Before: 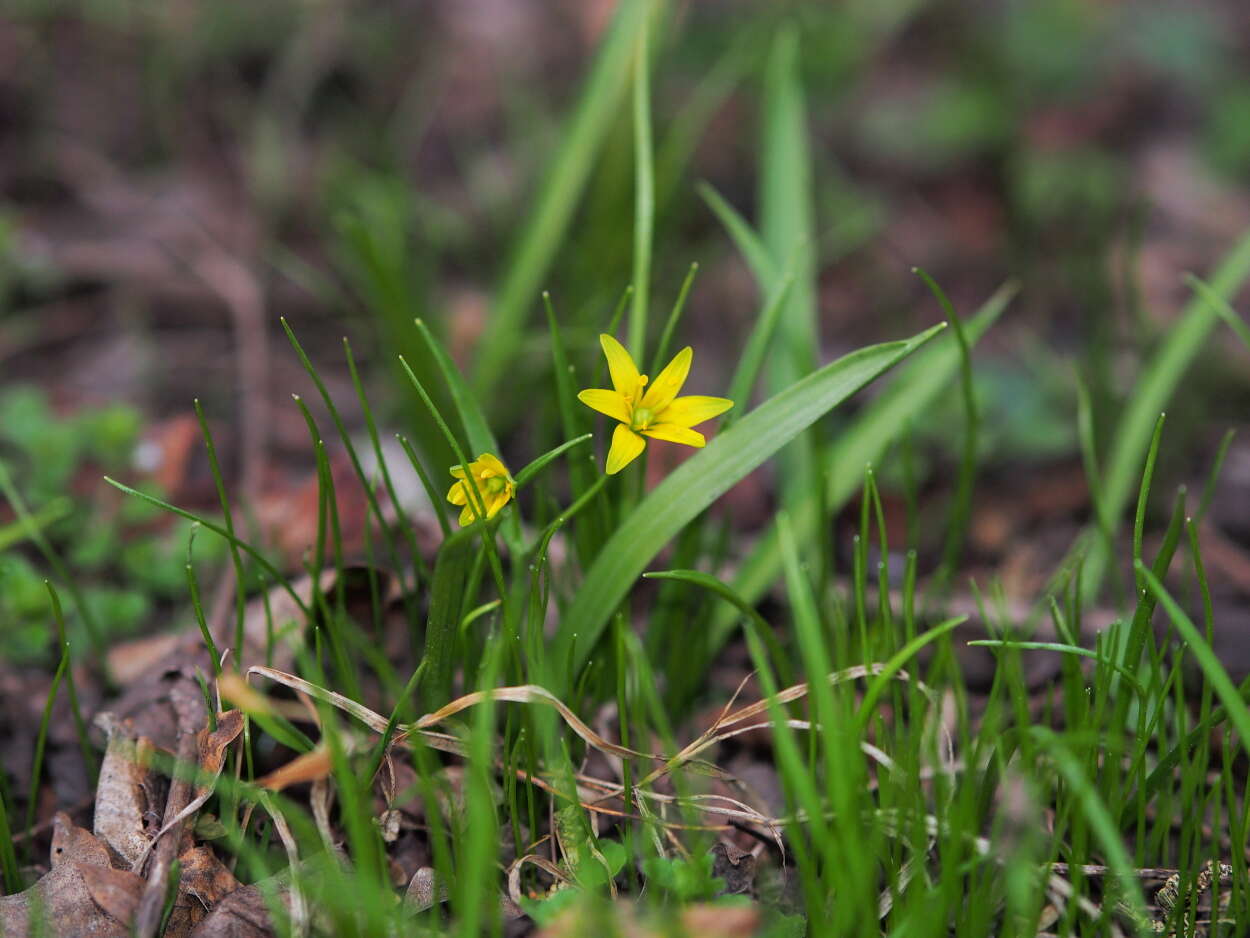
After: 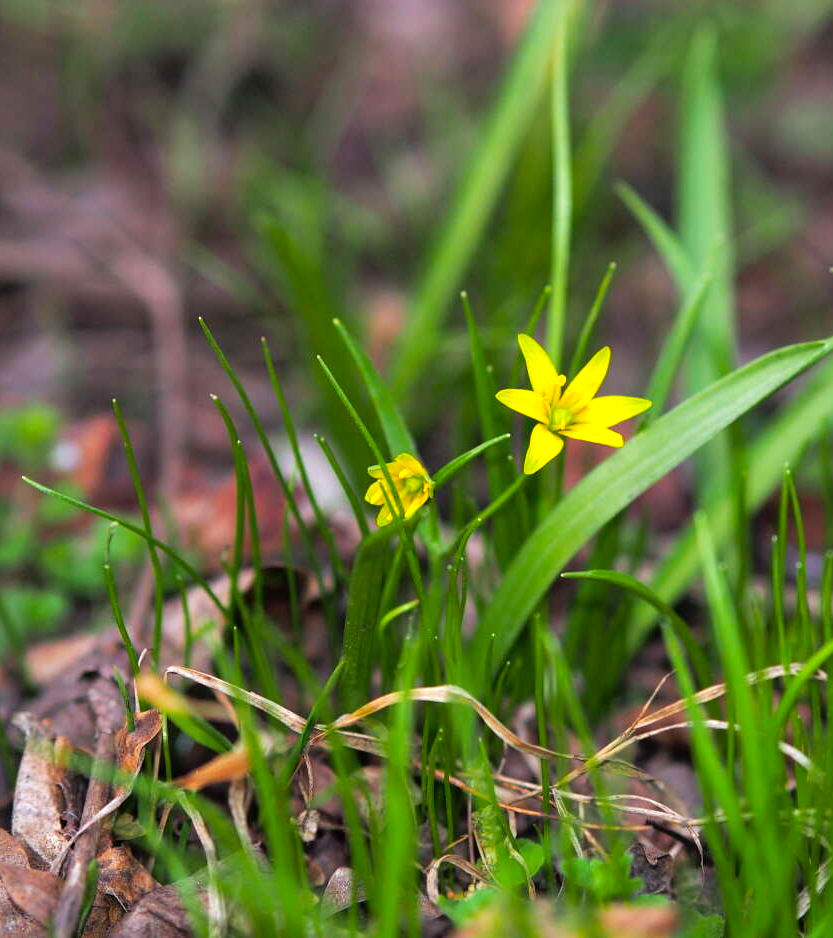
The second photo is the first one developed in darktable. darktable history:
crop and rotate: left 6.617%, right 26.717%
levels: levels [0, 0.43, 0.859]
color balance rgb: perceptual saturation grading › global saturation 10%, global vibrance 20%
